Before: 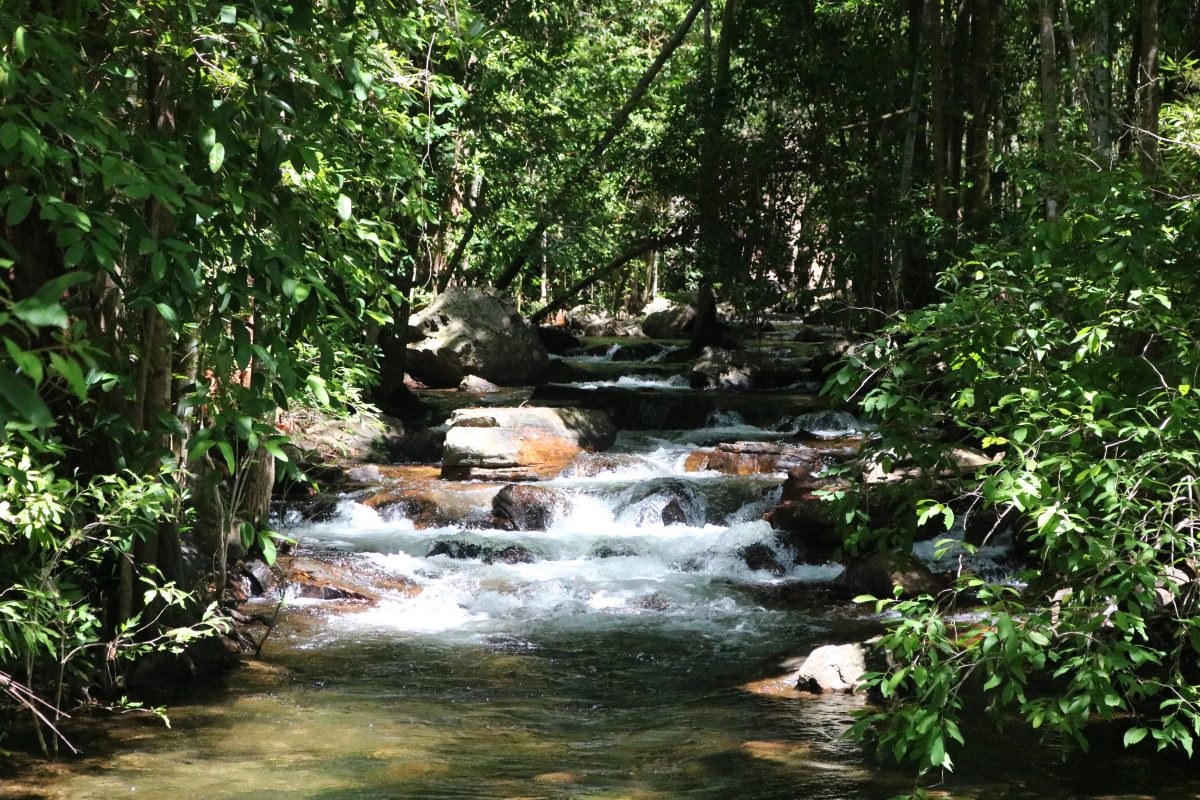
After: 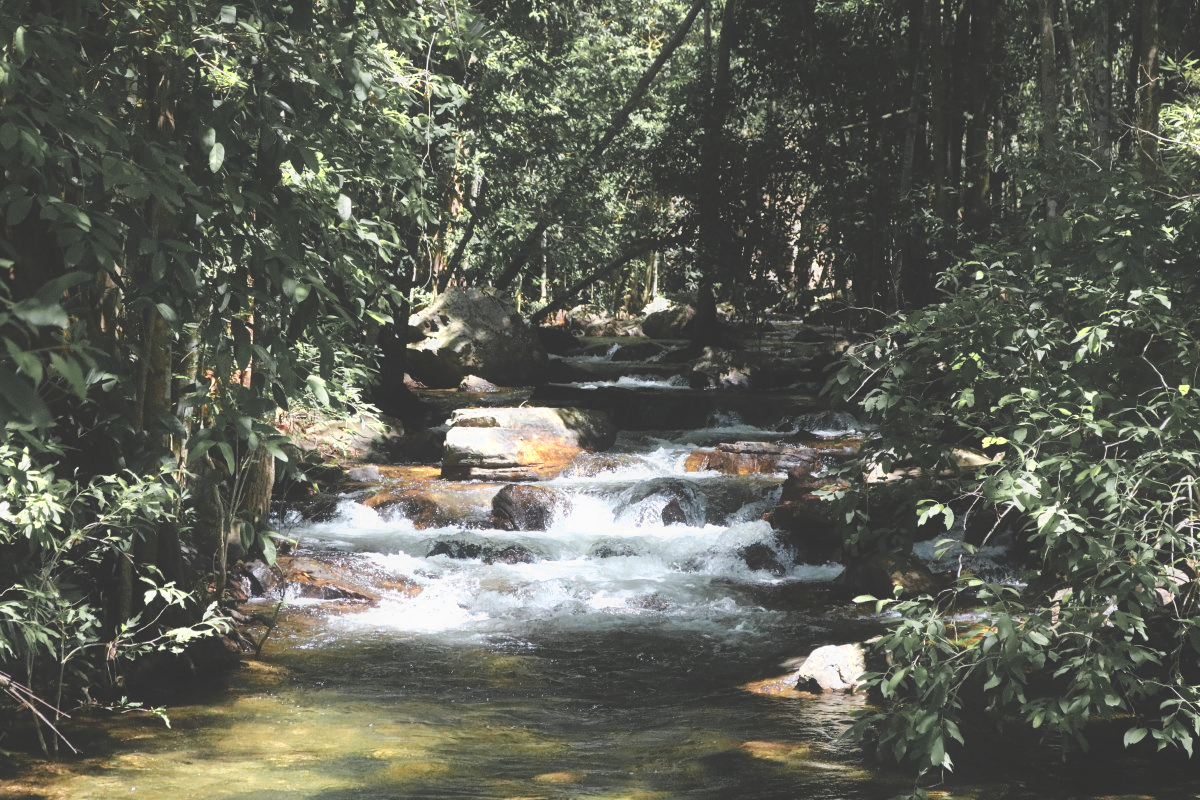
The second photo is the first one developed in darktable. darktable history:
color zones: curves: ch0 [(0.004, 0.306) (0.107, 0.448) (0.252, 0.656) (0.41, 0.398) (0.595, 0.515) (0.768, 0.628)]; ch1 [(0.07, 0.323) (0.151, 0.452) (0.252, 0.608) (0.346, 0.221) (0.463, 0.189) (0.61, 0.368) (0.735, 0.395) (0.921, 0.412)]; ch2 [(0, 0.476) (0.132, 0.512) (0.243, 0.512) (0.397, 0.48) (0.522, 0.376) (0.634, 0.536) (0.761, 0.46)]
exposure: black level correction -0.028, compensate highlight preservation false
contrast equalizer: y [[0.5, 0.488, 0.462, 0.461, 0.491, 0.5], [0.5 ×6], [0.5 ×6], [0 ×6], [0 ×6]]
